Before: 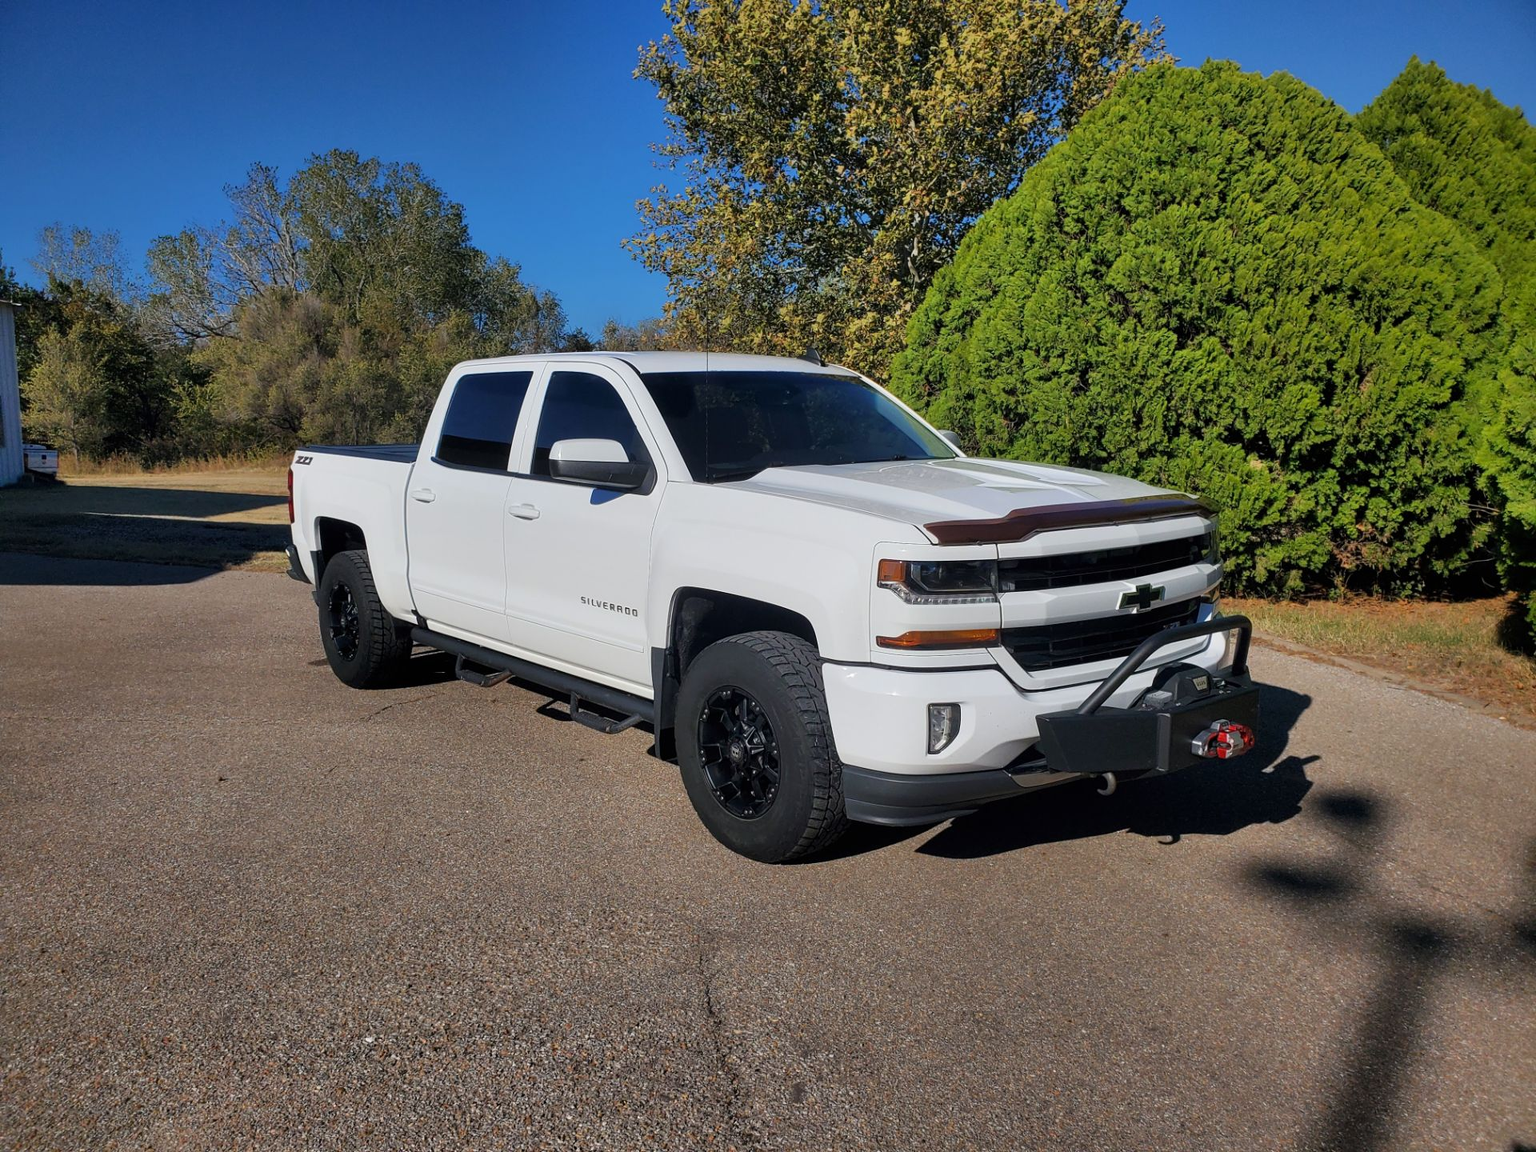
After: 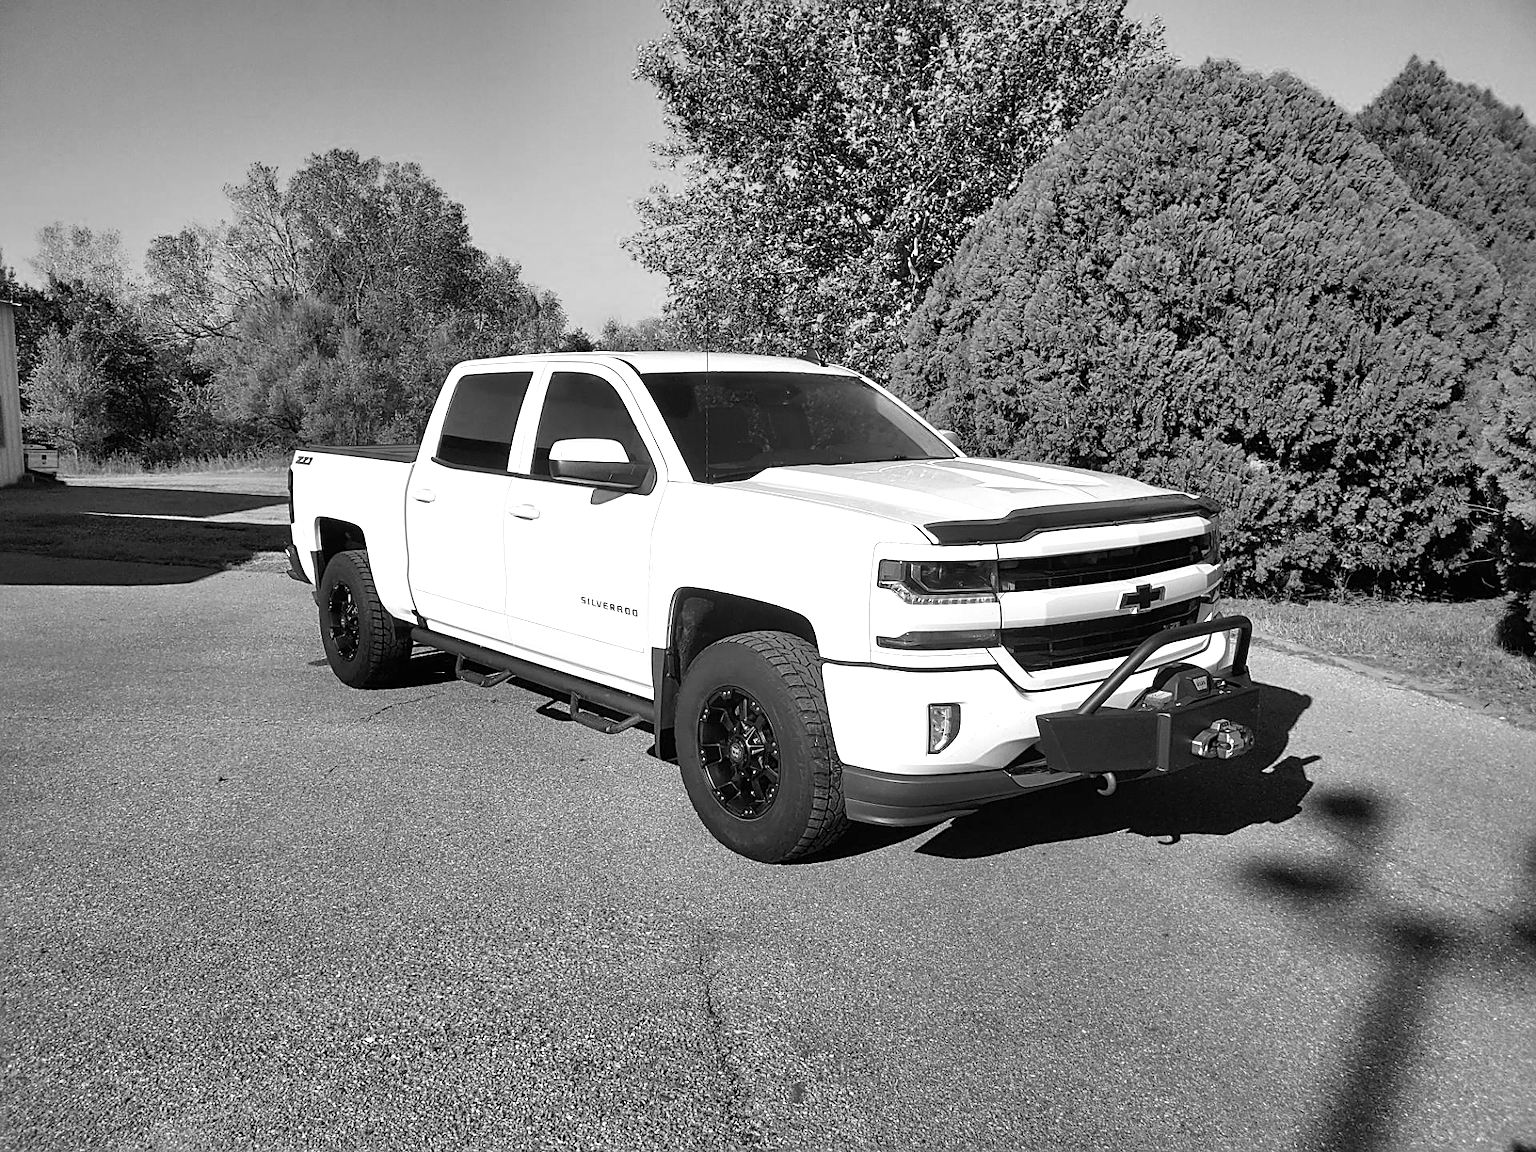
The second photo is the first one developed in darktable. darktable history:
sharpen: on, module defaults
exposure: black level correction 0, exposure 1 EV, compensate highlight preservation false
color calibration: output gray [0.18, 0.41, 0.41, 0], illuminant same as pipeline (D50), adaptation XYZ, x 0.346, y 0.357, temperature 5009.02 K
